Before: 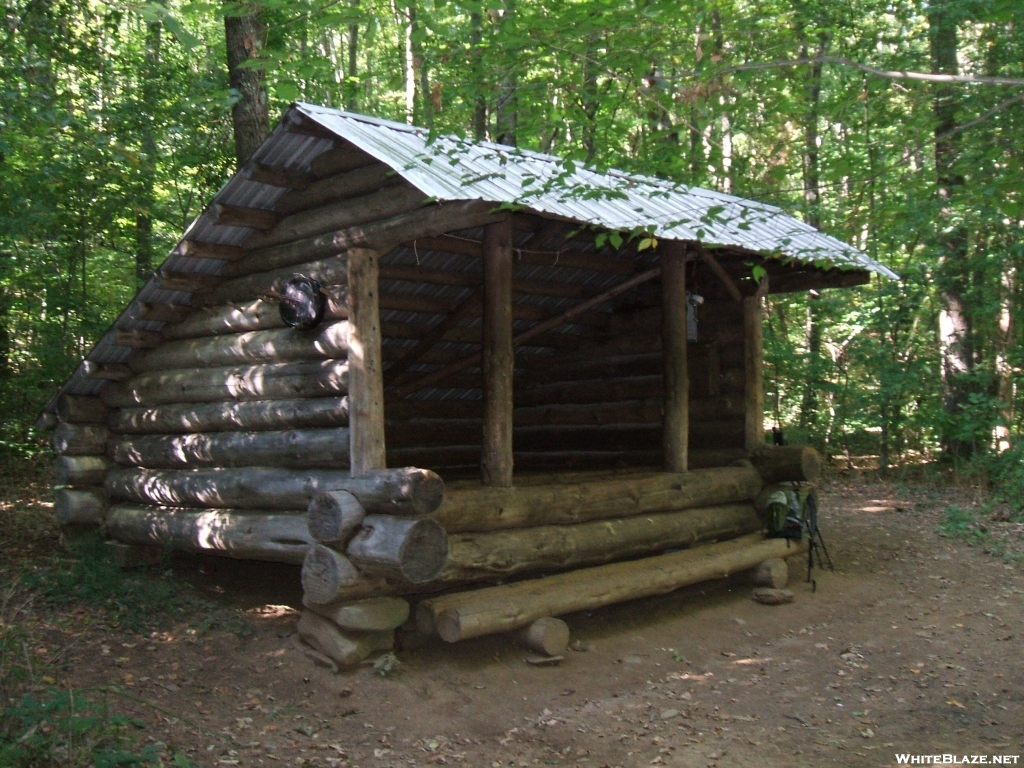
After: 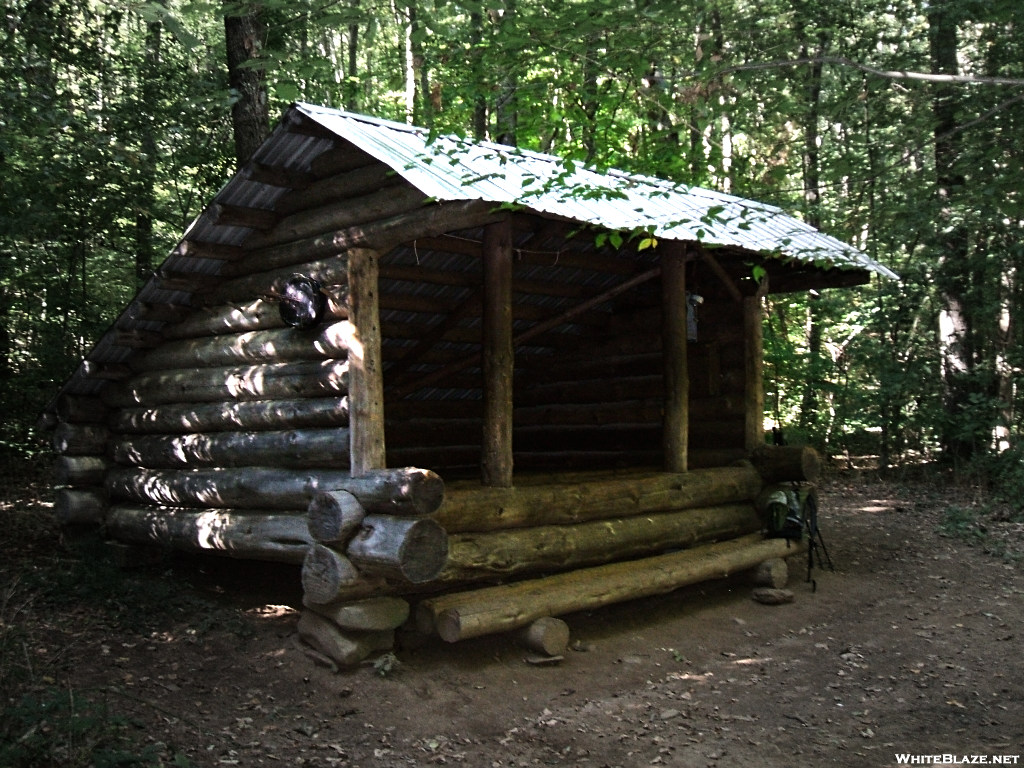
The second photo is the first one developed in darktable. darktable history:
color balance rgb: perceptual saturation grading › global saturation 10%, global vibrance 20%
vignetting: fall-off start 40%, fall-off radius 40%
color balance: contrast 10%
tone equalizer: -8 EV -0.75 EV, -7 EV -0.7 EV, -6 EV -0.6 EV, -5 EV -0.4 EV, -3 EV 0.4 EV, -2 EV 0.6 EV, -1 EV 0.7 EV, +0 EV 0.75 EV, edges refinement/feathering 500, mask exposure compensation -1.57 EV, preserve details no
sharpen: amount 0.2
